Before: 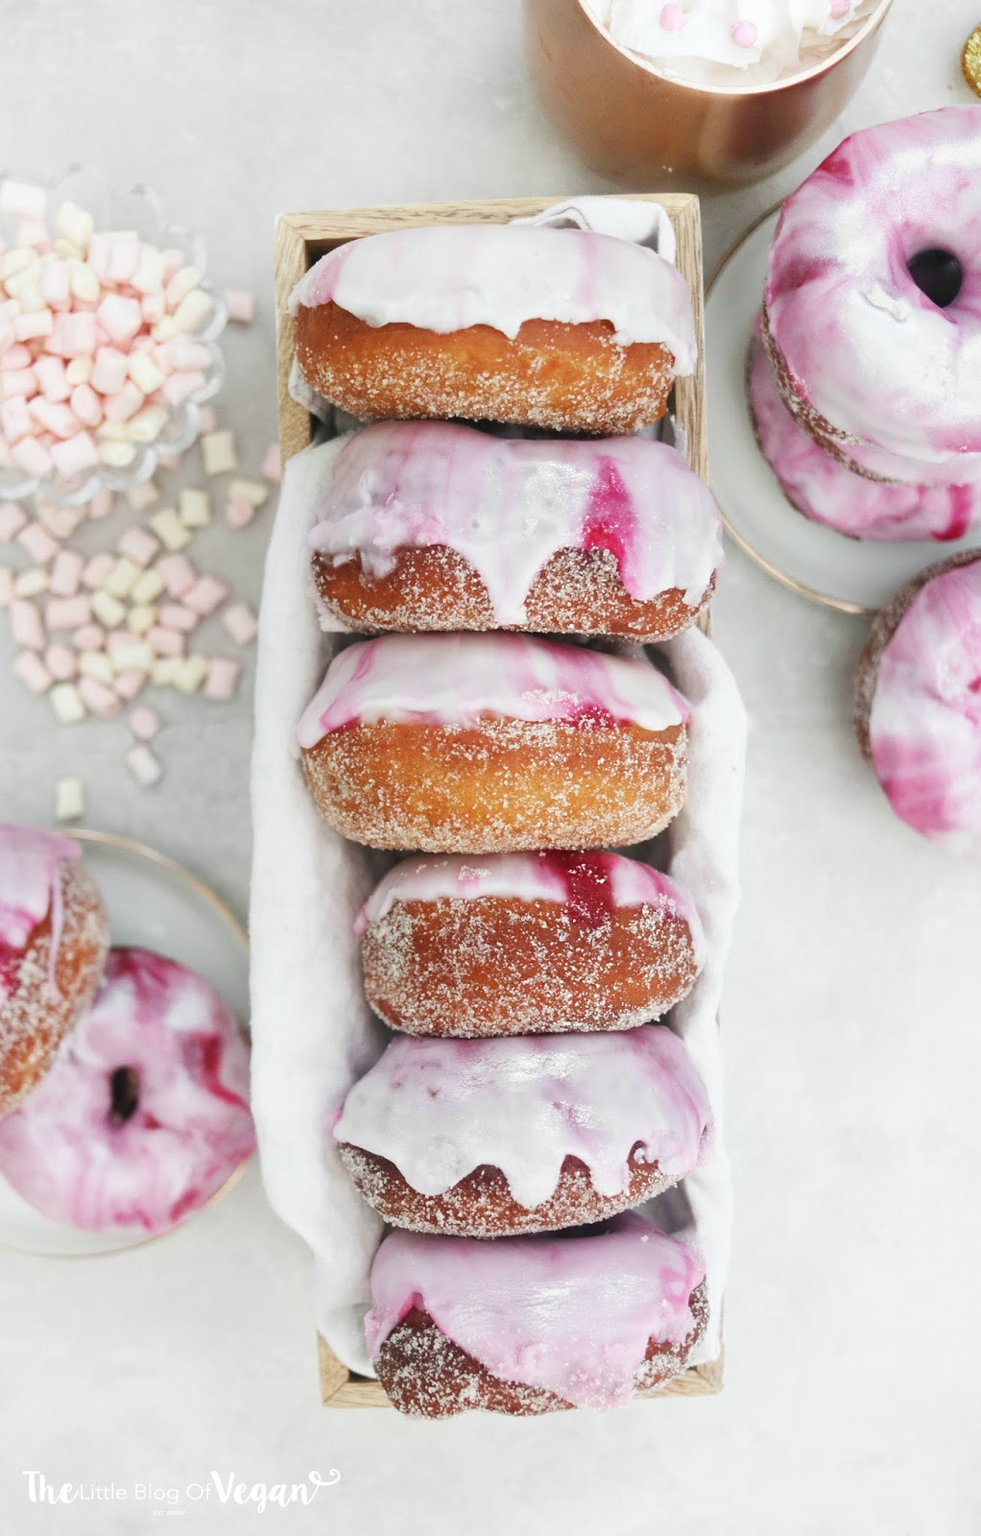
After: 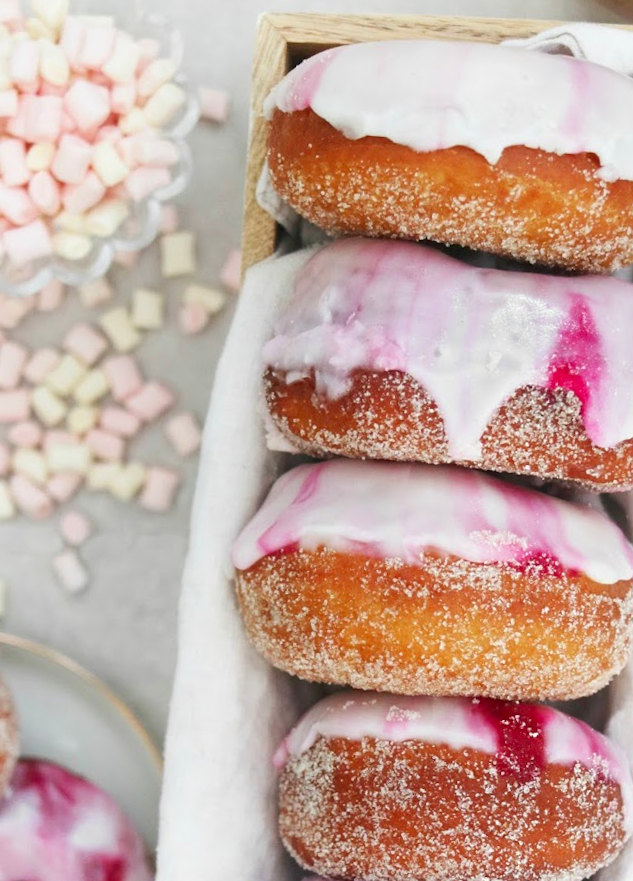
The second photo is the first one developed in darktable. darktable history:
levels: white 99.95%
crop and rotate: angle -5.17°, left 2.166%, top 6.929%, right 27.357%, bottom 30.418%
contrast brightness saturation: saturation 0.178
